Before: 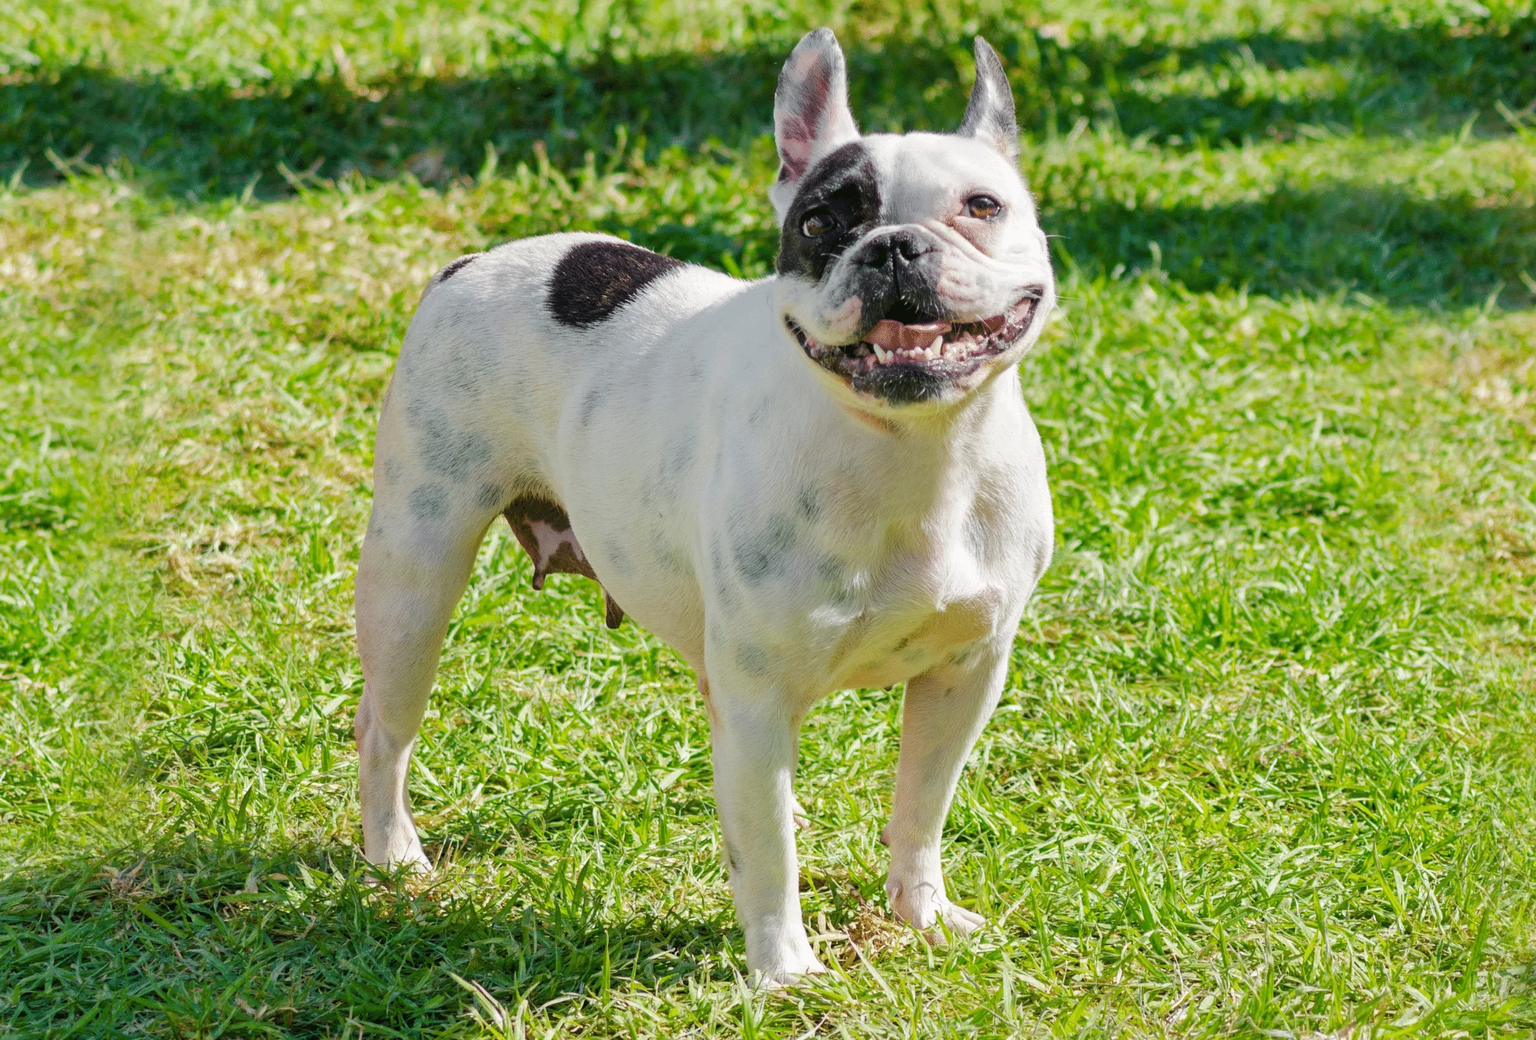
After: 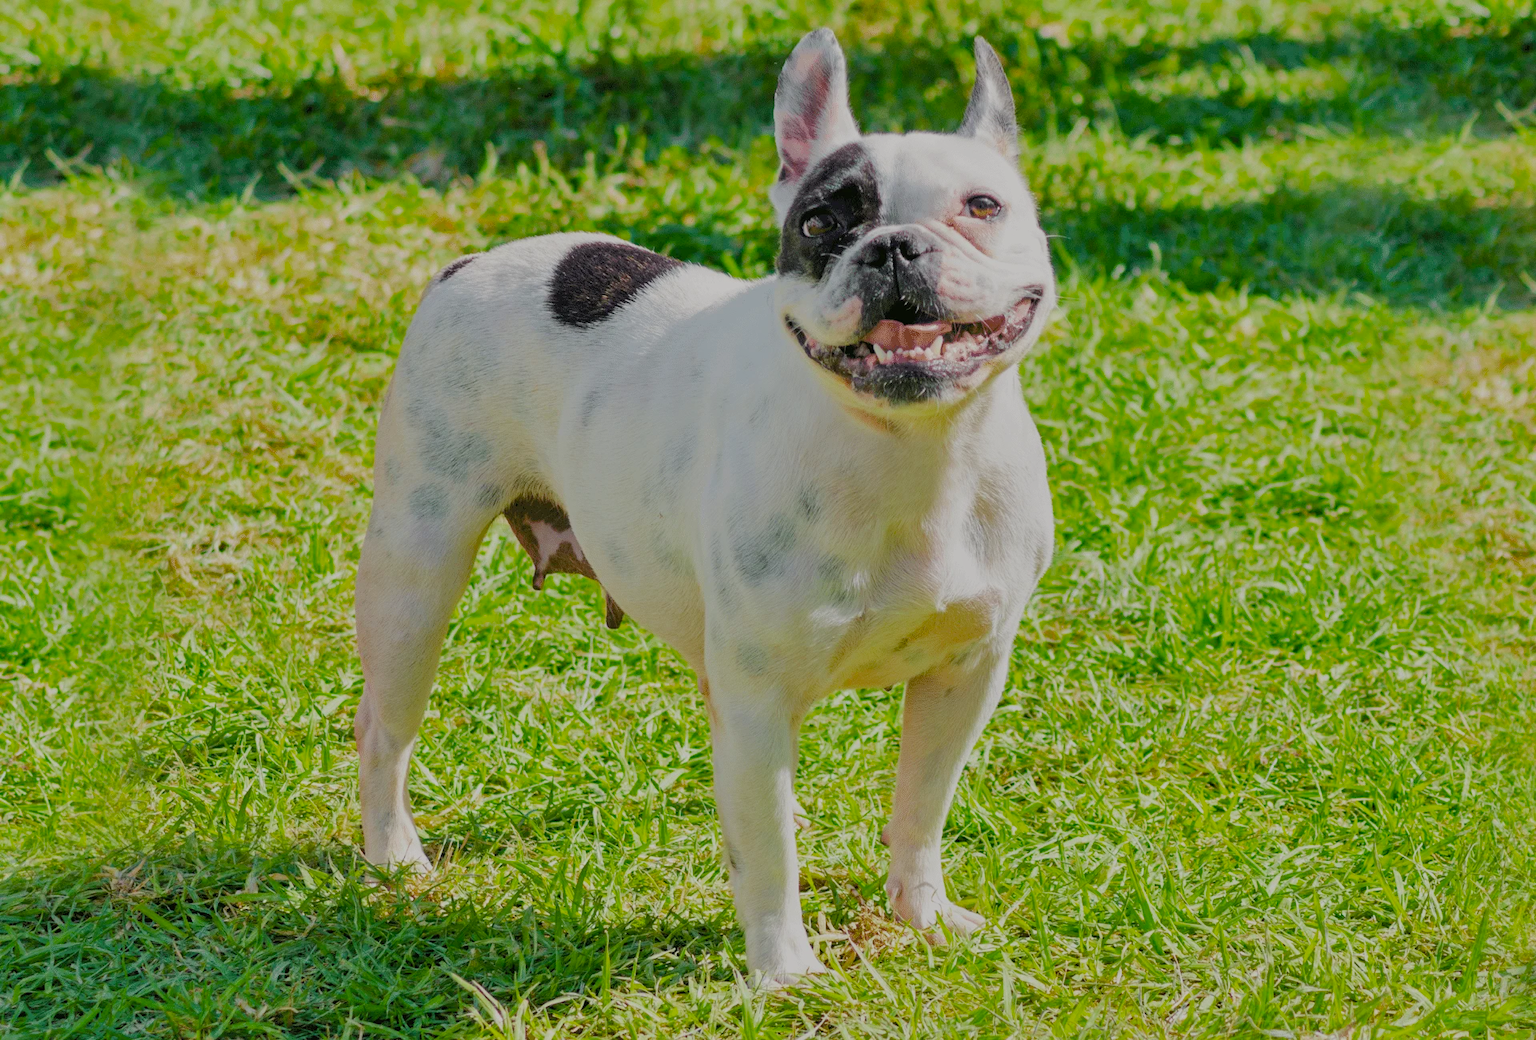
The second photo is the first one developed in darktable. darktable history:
filmic rgb: middle gray luminance 4.47%, black relative exposure -13.14 EV, white relative exposure 5.01 EV, target black luminance 0%, hardness 5.2, latitude 59.52%, contrast 0.769, highlights saturation mix 4.79%, shadows ↔ highlights balance 25.91%, color science v5 (2021), contrast in shadows safe, contrast in highlights safe
shadows and highlights: shadows 52.49, soften with gaussian
